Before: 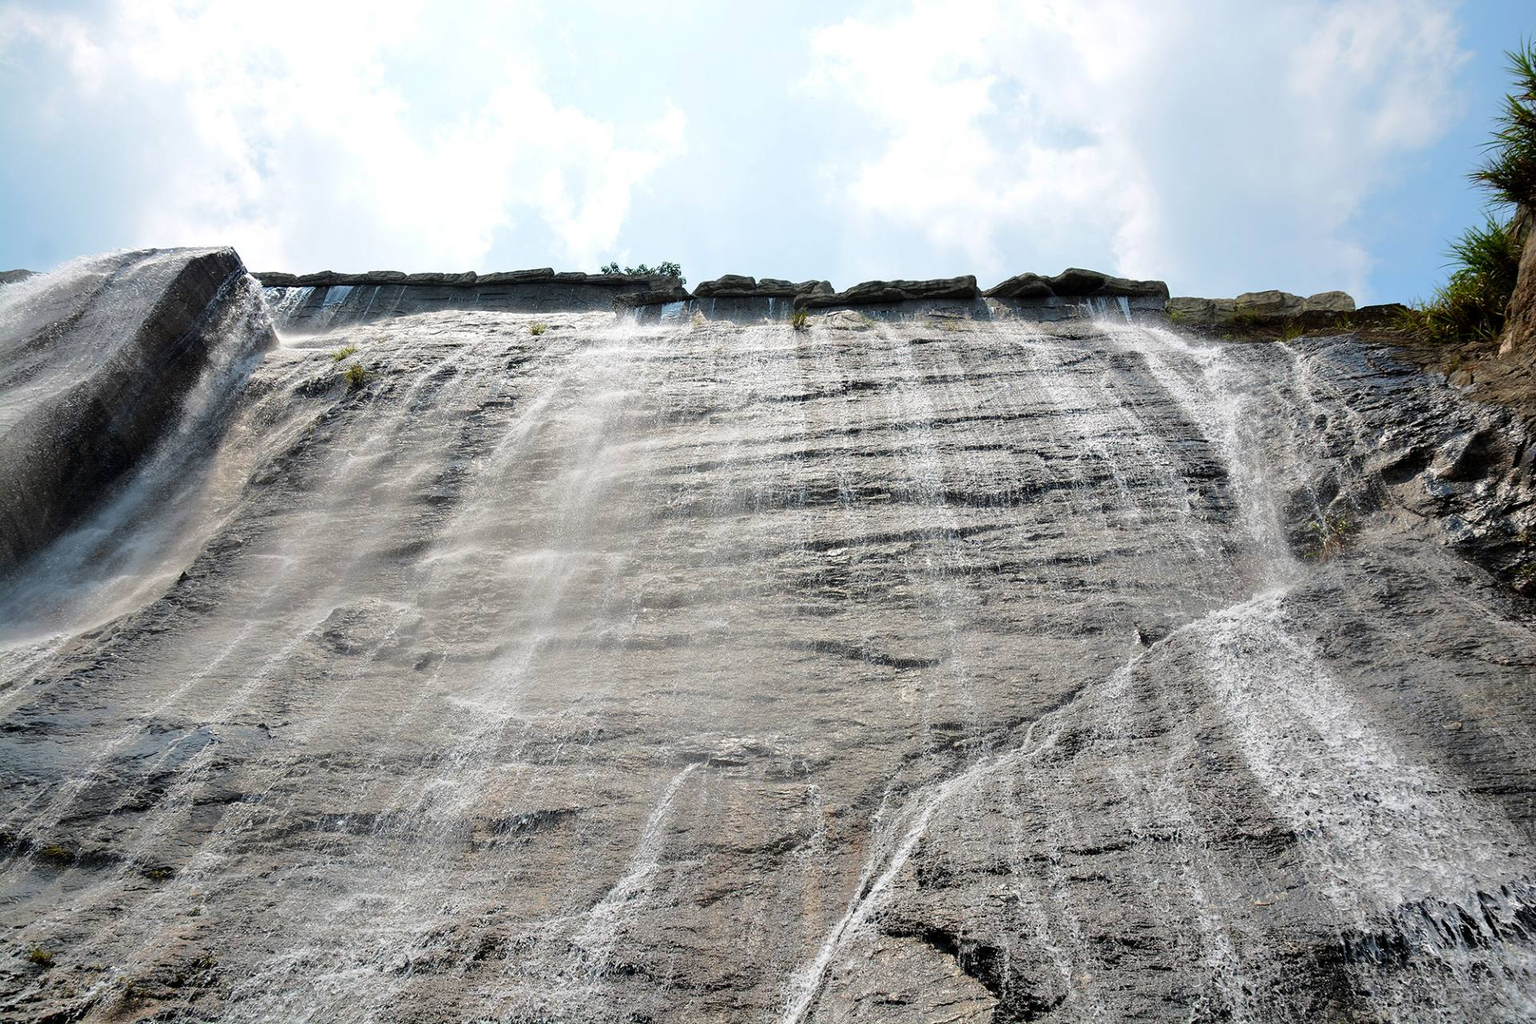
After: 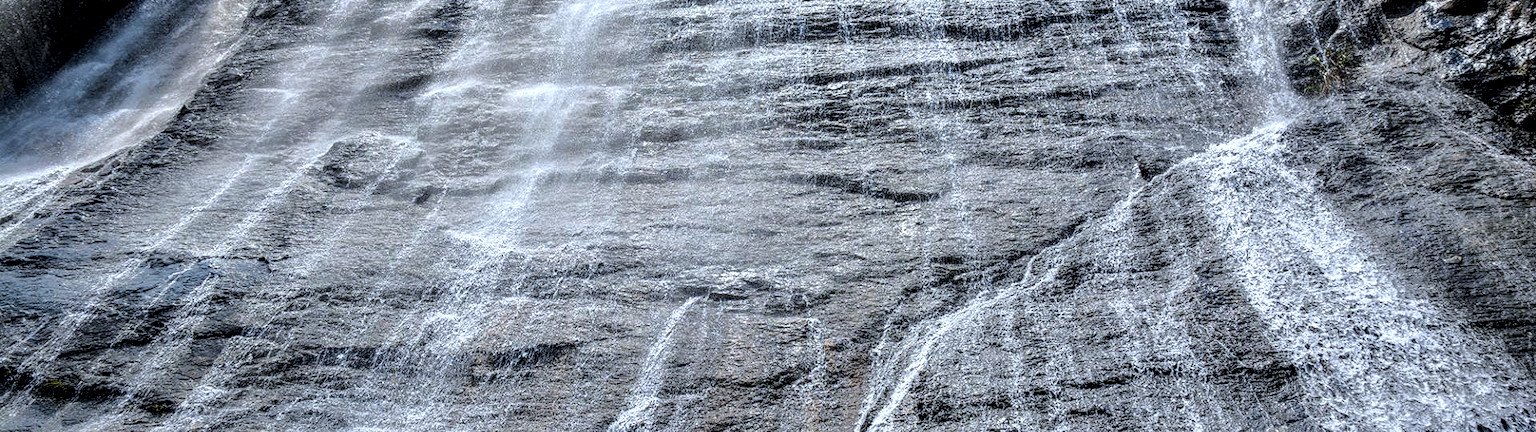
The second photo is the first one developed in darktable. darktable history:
white balance: red 0.926, green 1.003, blue 1.133
local contrast: highlights 0%, shadows 0%, detail 182%
crop: top 45.551%, bottom 12.262%
levels: mode automatic
